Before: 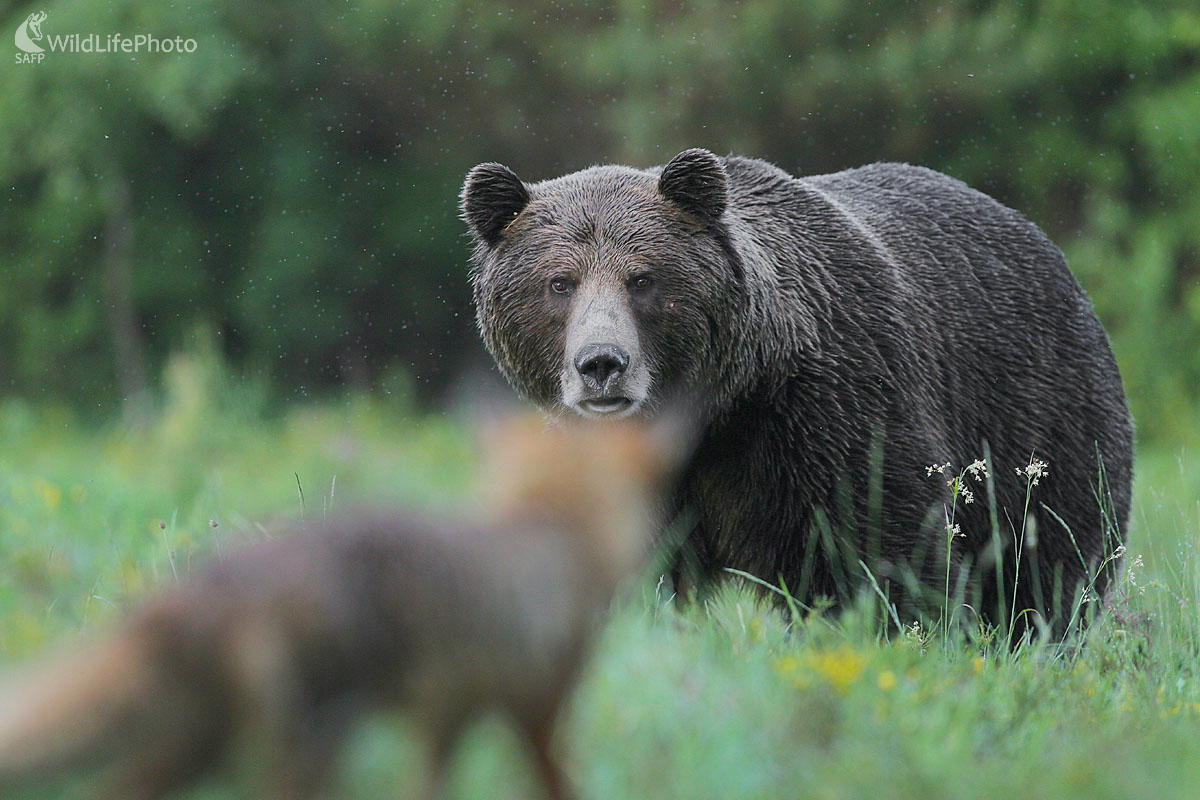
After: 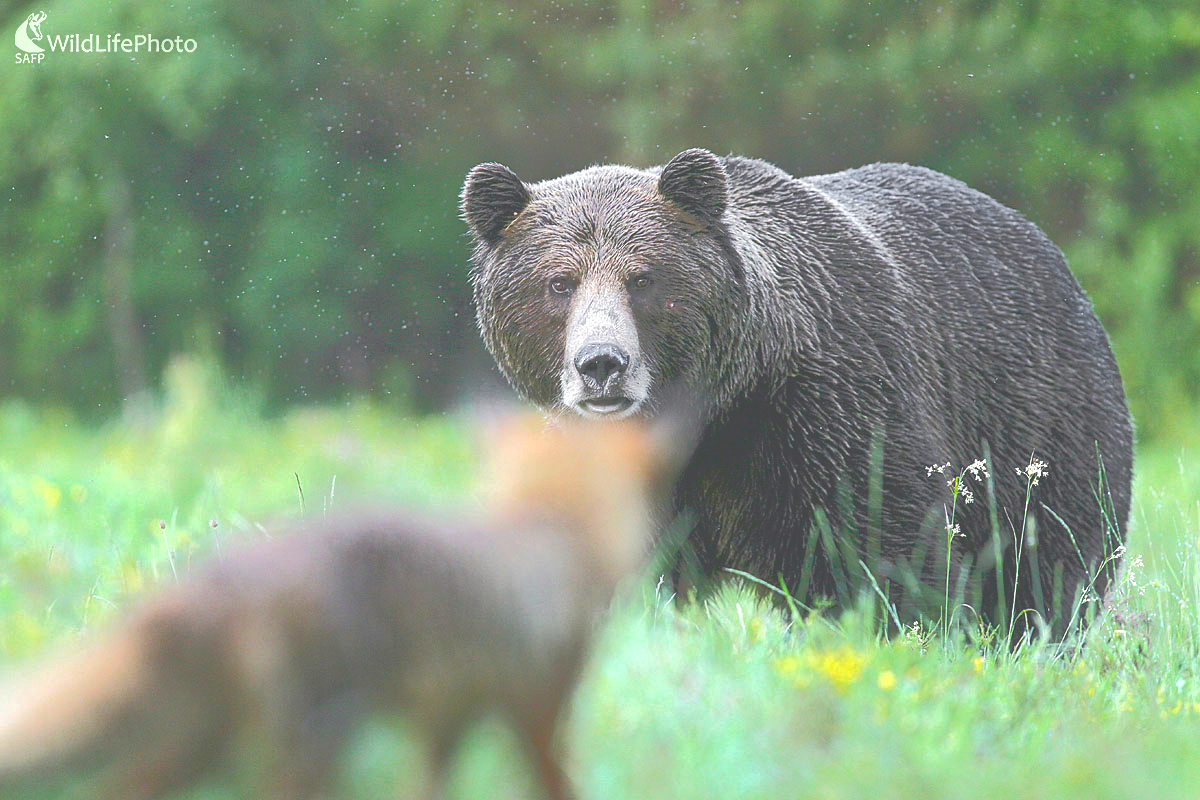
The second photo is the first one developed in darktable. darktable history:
contrast equalizer: y [[0.439, 0.44, 0.442, 0.457, 0.493, 0.498], [0.5 ×6], [0.5 ×6], [0 ×6], [0 ×6]]
exposure: exposure 1 EV, compensate exposure bias true, compensate highlight preservation false
tone equalizer: -8 EV -0.502 EV, -7 EV -0.288 EV, -6 EV -0.071 EV, -5 EV 0.403 EV, -4 EV 0.979 EV, -3 EV 0.793 EV, -2 EV -0.007 EV, -1 EV 0.128 EV, +0 EV -0.03 EV, mask exposure compensation -0.504 EV
tone curve: curves: ch0 [(0, 0) (0.003, 0.284) (0.011, 0.284) (0.025, 0.288) (0.044, 0.29) (0.069, 0.292) (0.1, 0.296) (0.136, 0.298) (0.177, 0.305) (0.224, 0.312) (0.277, 0.327) (0.335, 0.362) (0.399, 0.407) (0.468, 0.464) (0.543, 0.537) (0.623, 0.62) (0.709, 0.71) (0.801, 0.79) (0.898, 0.862) (1, 1)], color space Lab, independent channels, preserve colors none
